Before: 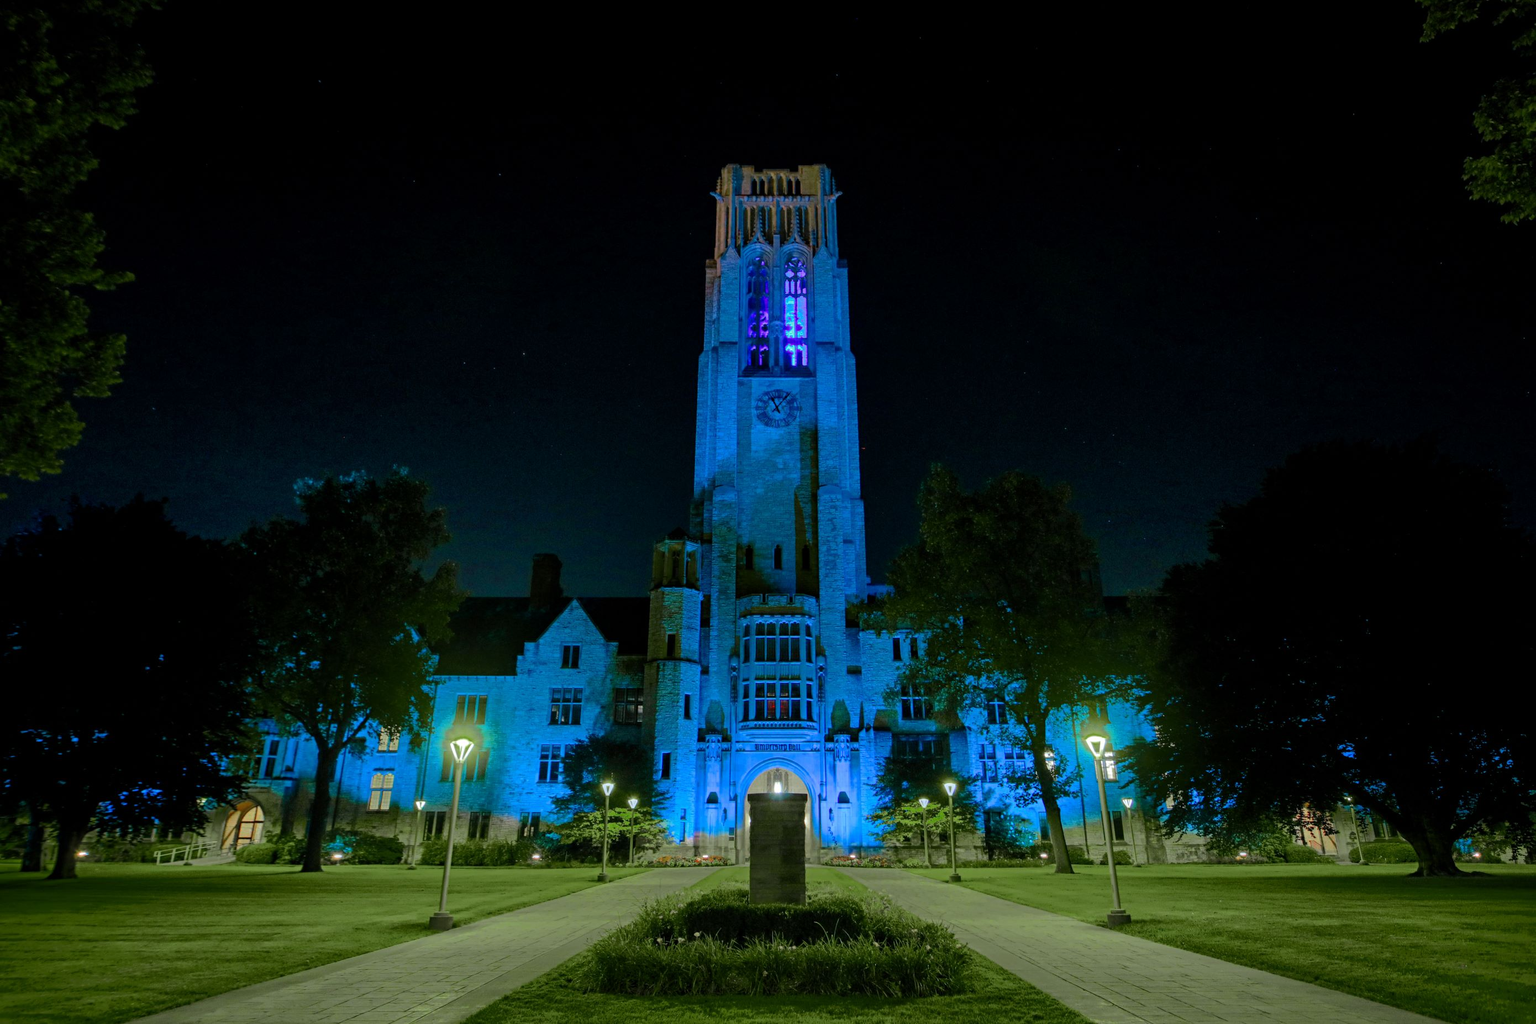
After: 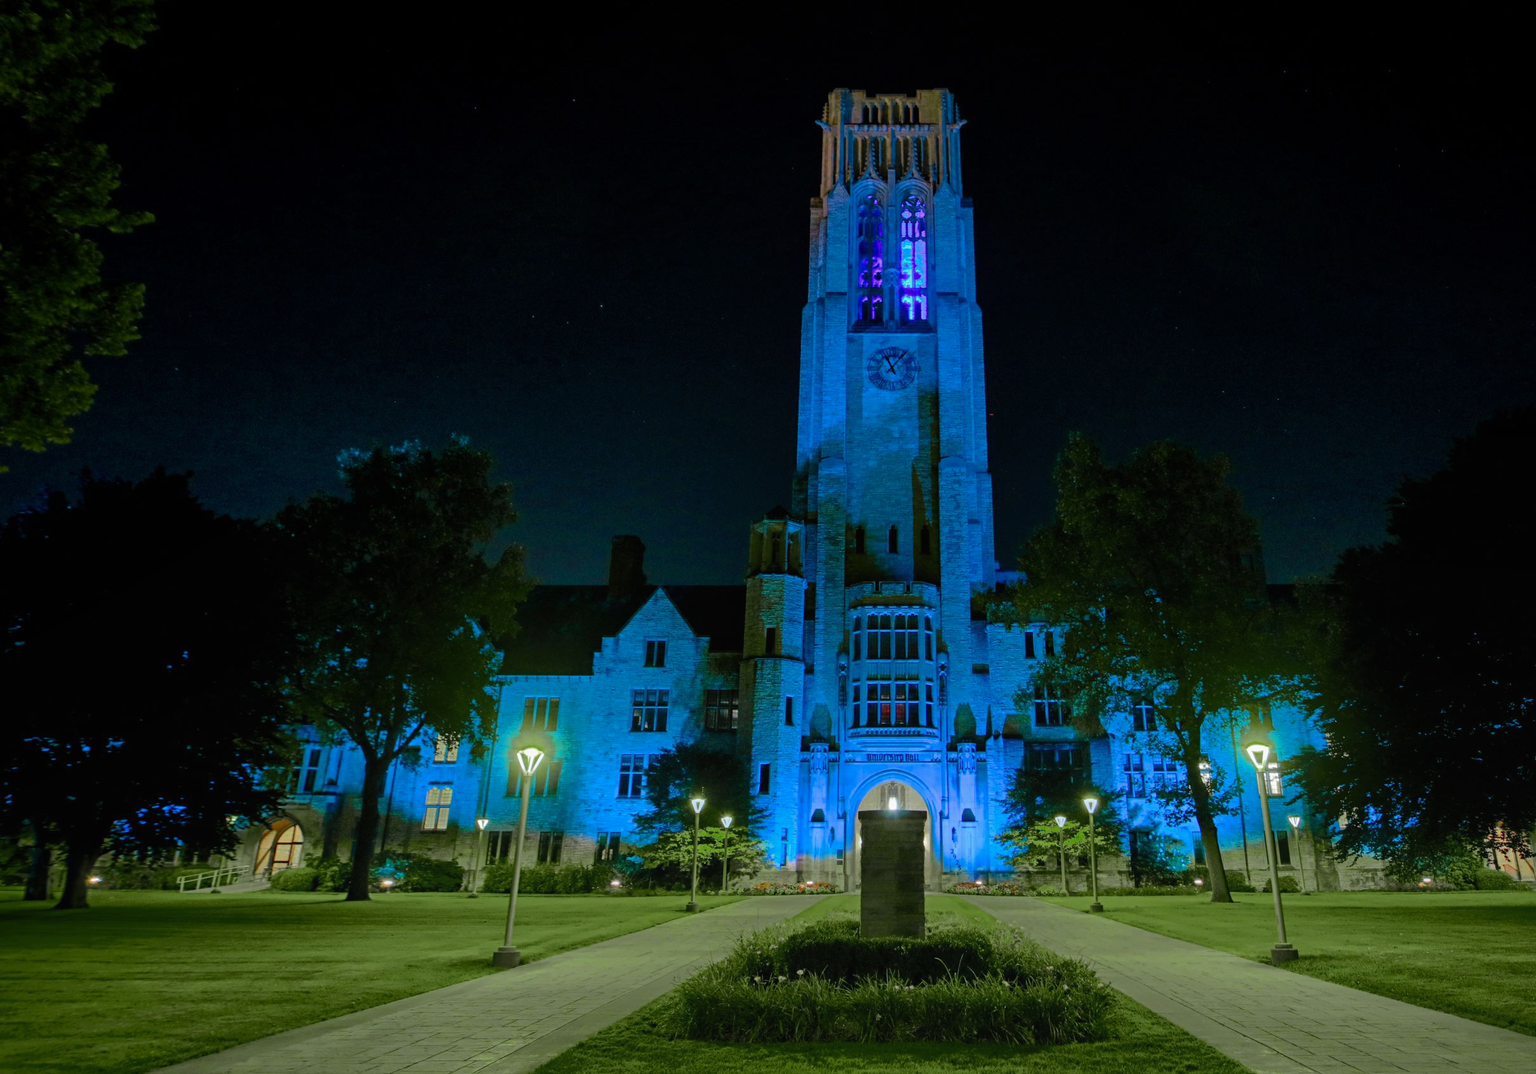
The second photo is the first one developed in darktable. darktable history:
crop: top 8.542%, right 12.7%, bottom 0%
local contrast: highlights 103%, shadows 76%, detail 96%
